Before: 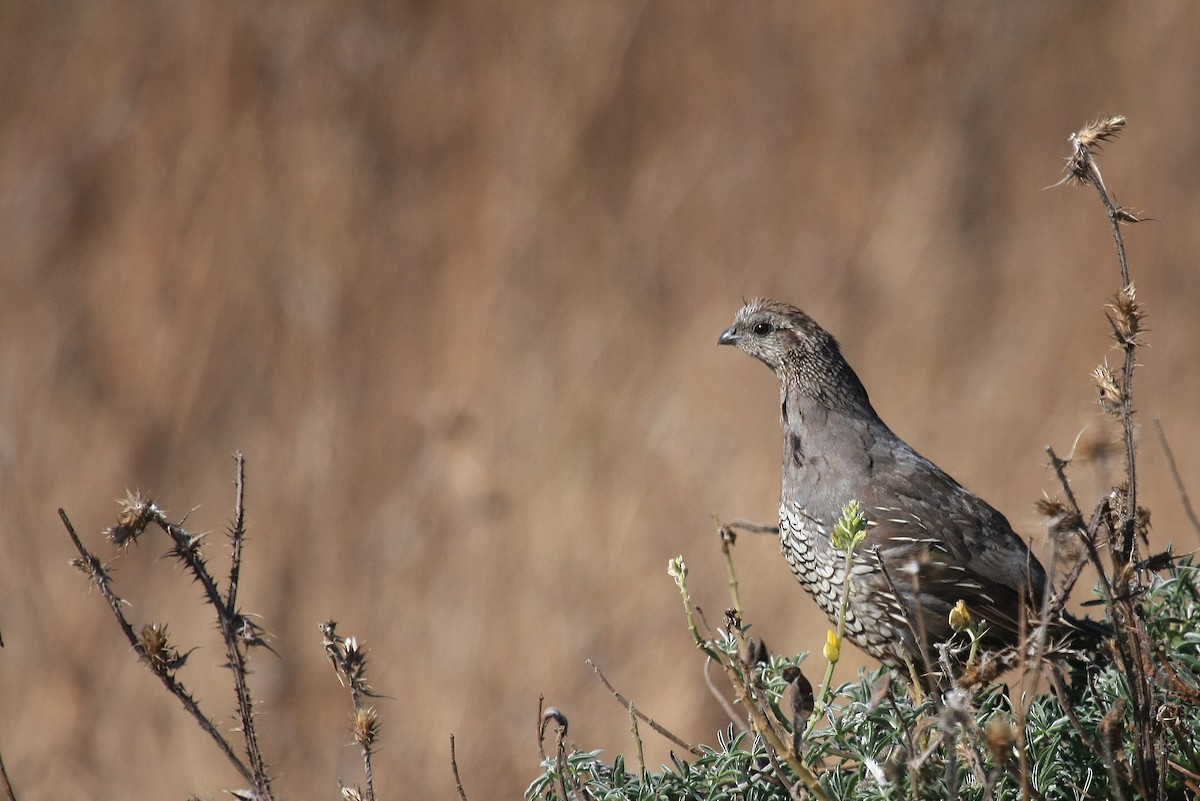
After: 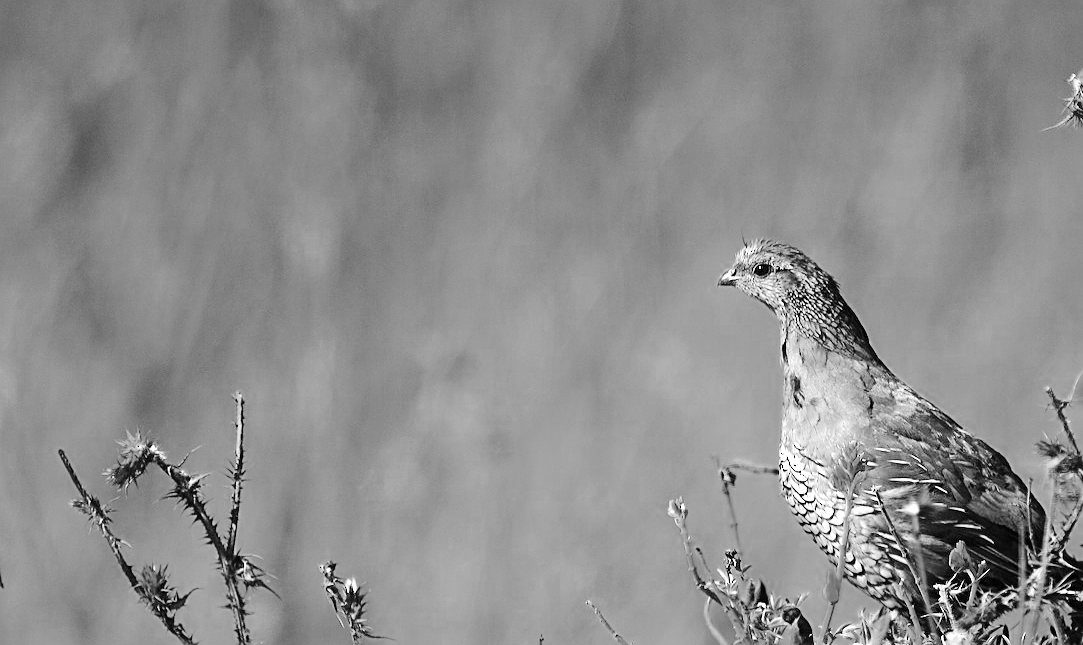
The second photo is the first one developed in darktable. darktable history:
color zones: curves: ch0 [(0.287, 0.048) (0.493, 0.484) (0.737, 0.816)]; ch1 [(0, 0) (0.143, 0) (0.286, 0) (0.429, 0) (0.571, 0) (0.714, 0) (0.857, 0)]
contrast brightness saturation: contrast 0.1, saturation -0.36
crop: top 7.49%, right 9.717%, bottom 11.943%
exposure: exposure 1 EV, compensate highlight preservation false
sharpen: on, module defaults
tone curve: curves: ch0 [(0, 0) (0.049, 0.01) (0.154, 0.081) (0.491, 0.56) (0.739, 0.794) (0.992, 0.937)]; ch1 [(0, 0) (0.172, 0.123) (0.317, 0.272) (0.401, 0.422) (0.499, 0.497) (0.531, 0.54) (0.615, 0.603) (0.741, 0.783) (1, 1)]; ch2 [(0, 0) (0.411, 0.424) (0.462, 0.464) (0.502, 0.489) (0.544, 0.551) (0.686, 0.638) (1, 1)], color space Lab, independent channels, preserve colors none
